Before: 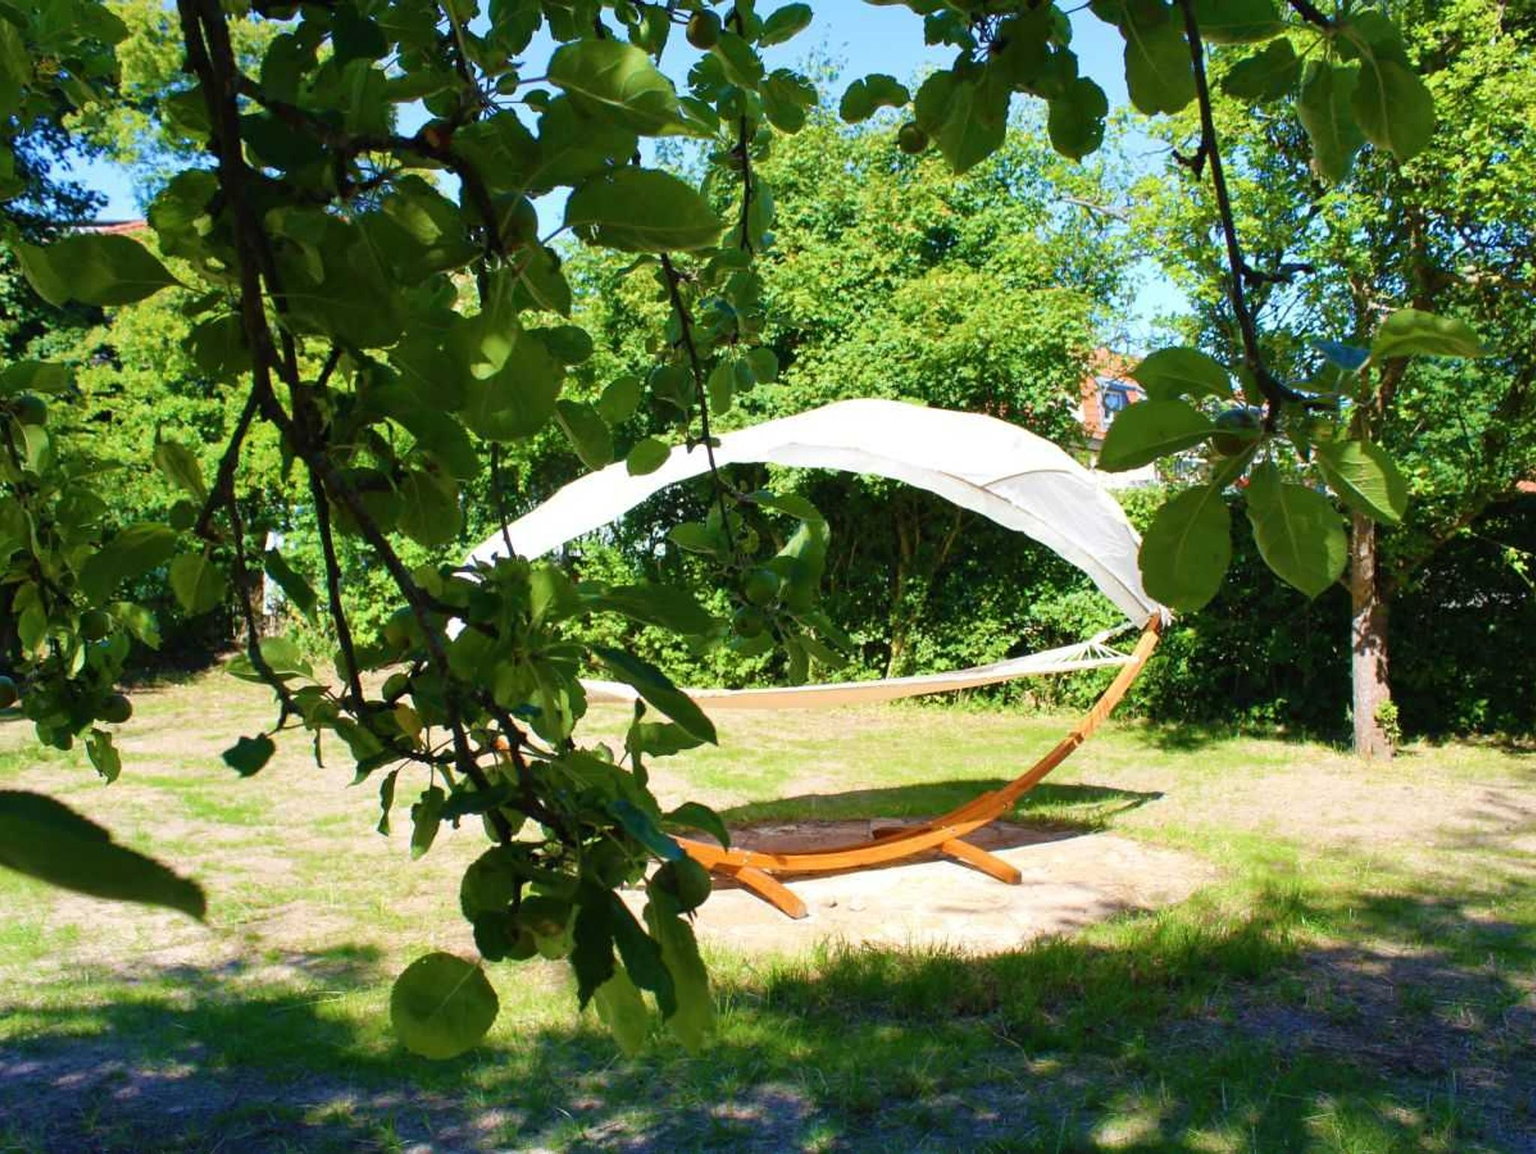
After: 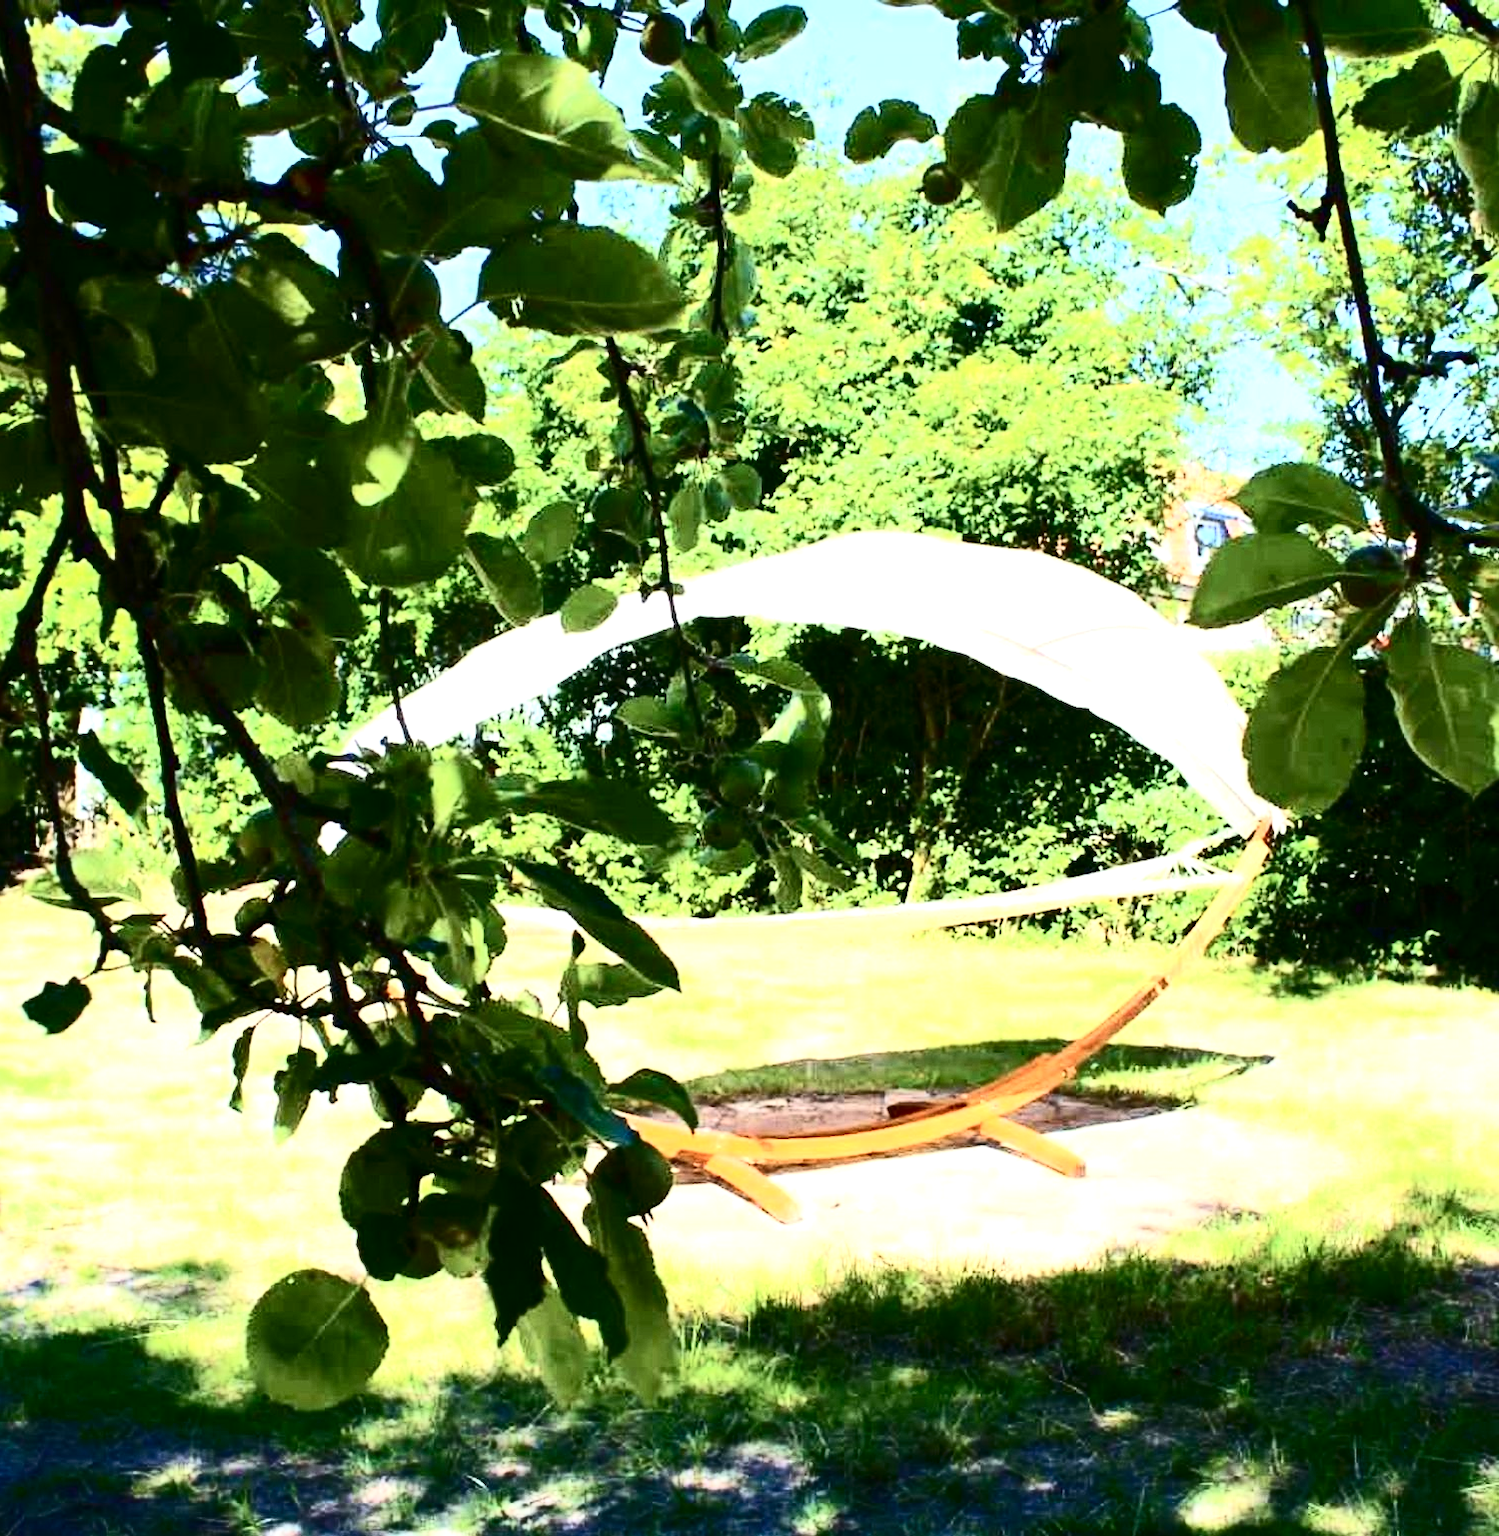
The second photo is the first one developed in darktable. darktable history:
crop: left 13.443%, right 13.31%
contrast brightness saturation: contrast 0.5, saturation -0.1
exposure: exposure 1 EV, compensate highlight preservation false
